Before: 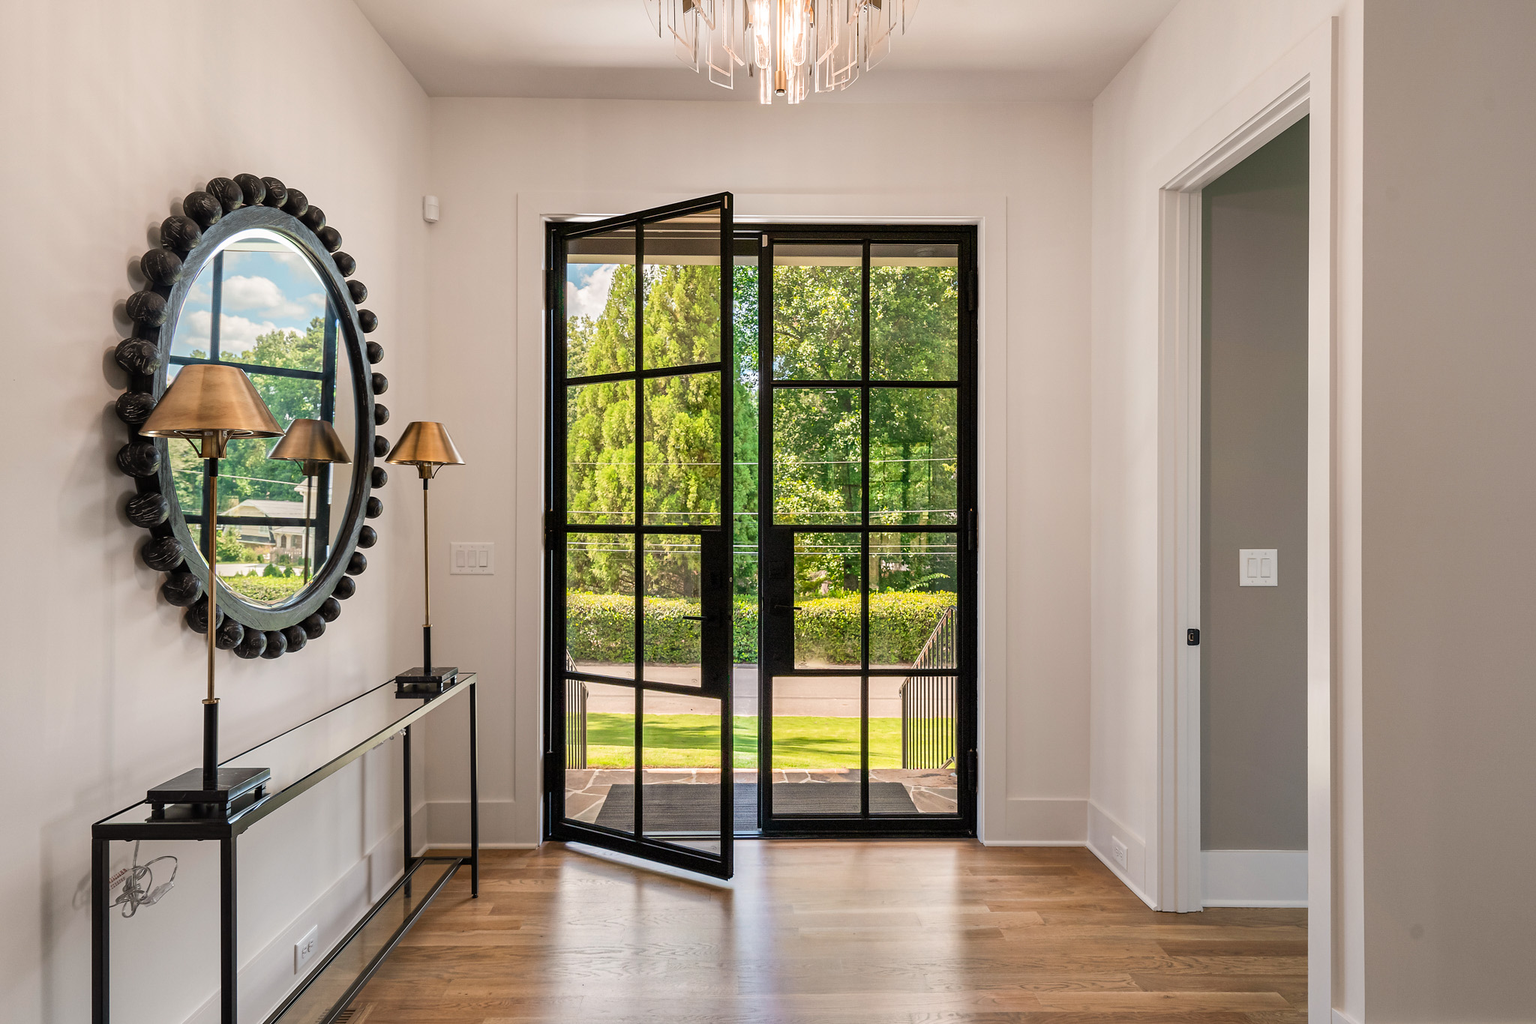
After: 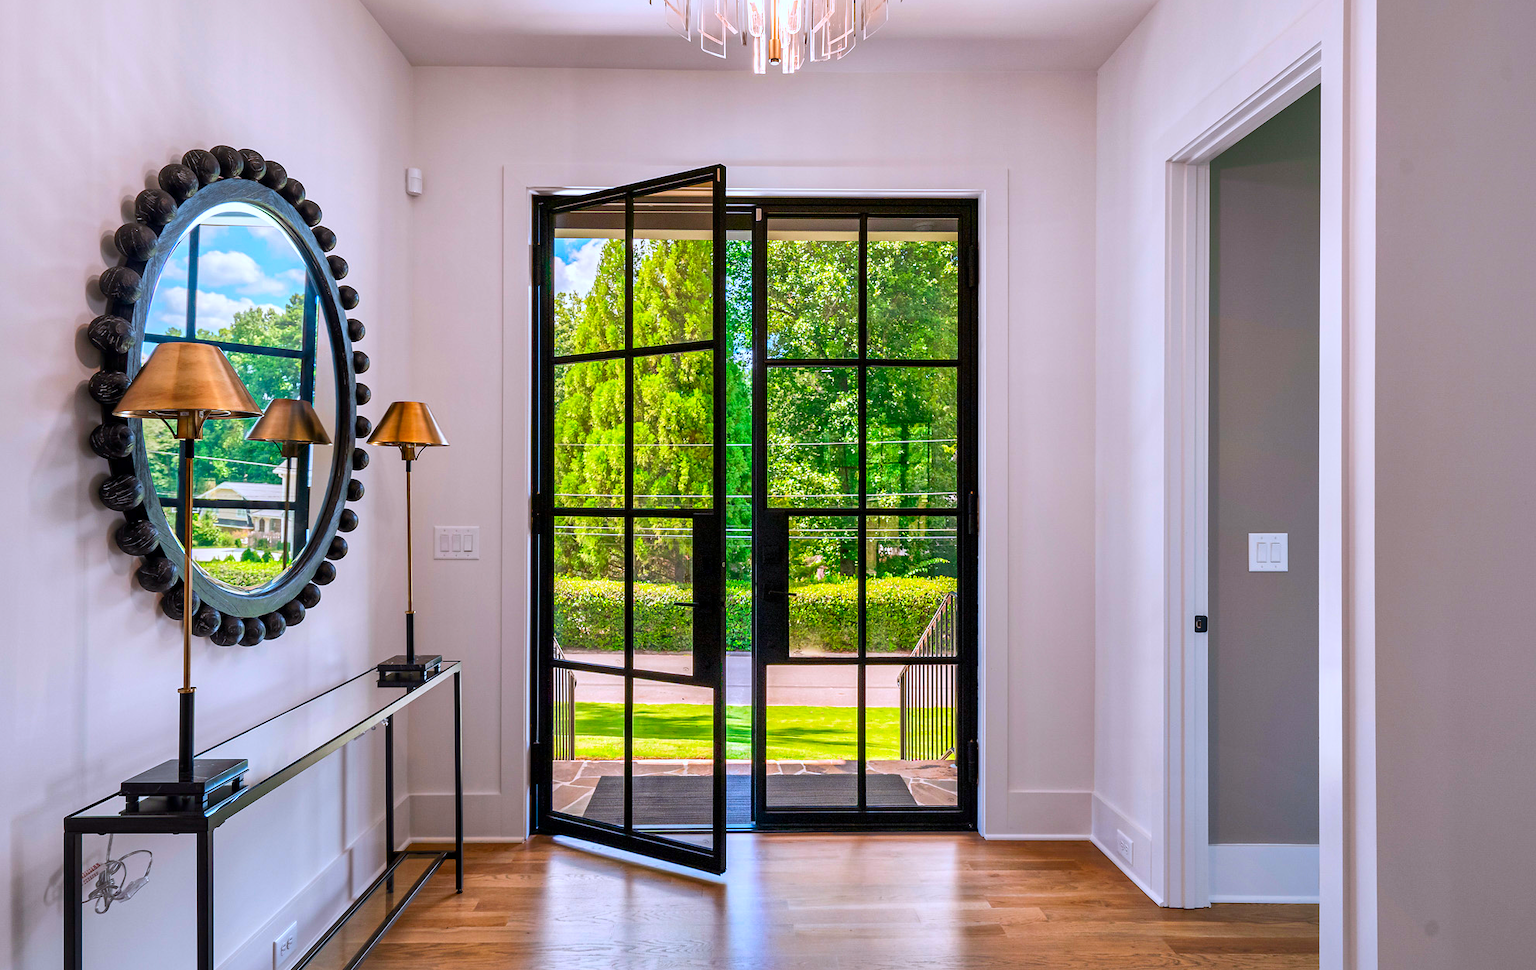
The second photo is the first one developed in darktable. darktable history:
color correction: saturation 1.8
color calibration: illuminant as shot in camera, x 0.37, y 0.382, temperature 4313.32 K
crop: left 1.964%, top 3.251%, right 1.122%, bottom 4.933%
local contrast: mode bilateral grid, contrast 20, coarseness 50, detail 140%, midtone range 0.2
